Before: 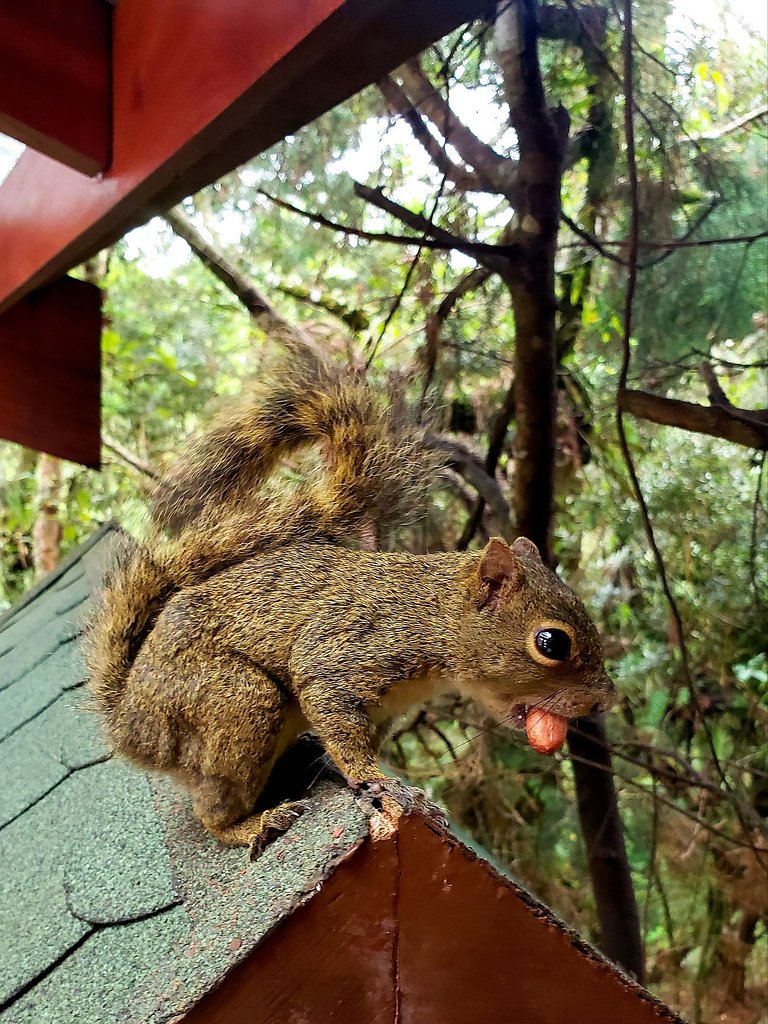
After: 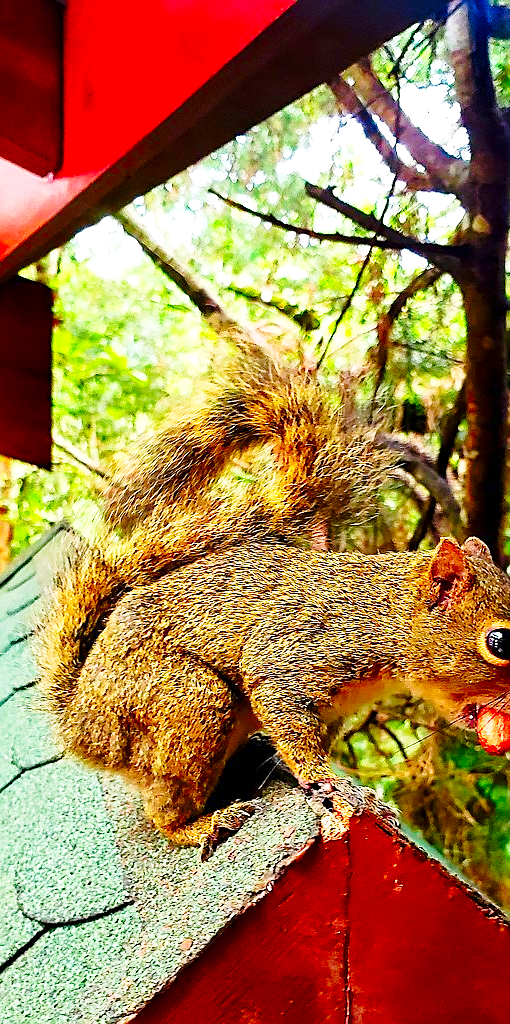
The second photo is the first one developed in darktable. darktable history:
color correction: highlights b* -0.052, saturation 1.78
contrast brightness saturation: saturation 0.098
exposure: exposure 0.25 EV, compensate exposure bias true, compensate highlight preservation false
base curve: curves: ch0 [(0, 0) (0.028, 0.03) (0.121, 0.232) (0.46, 0.748) (0.859, 0.968) (1, 1)], preserve colors none
crop and rotate: left 6.442%, right 27.021%
sharpen: on, module defaults
